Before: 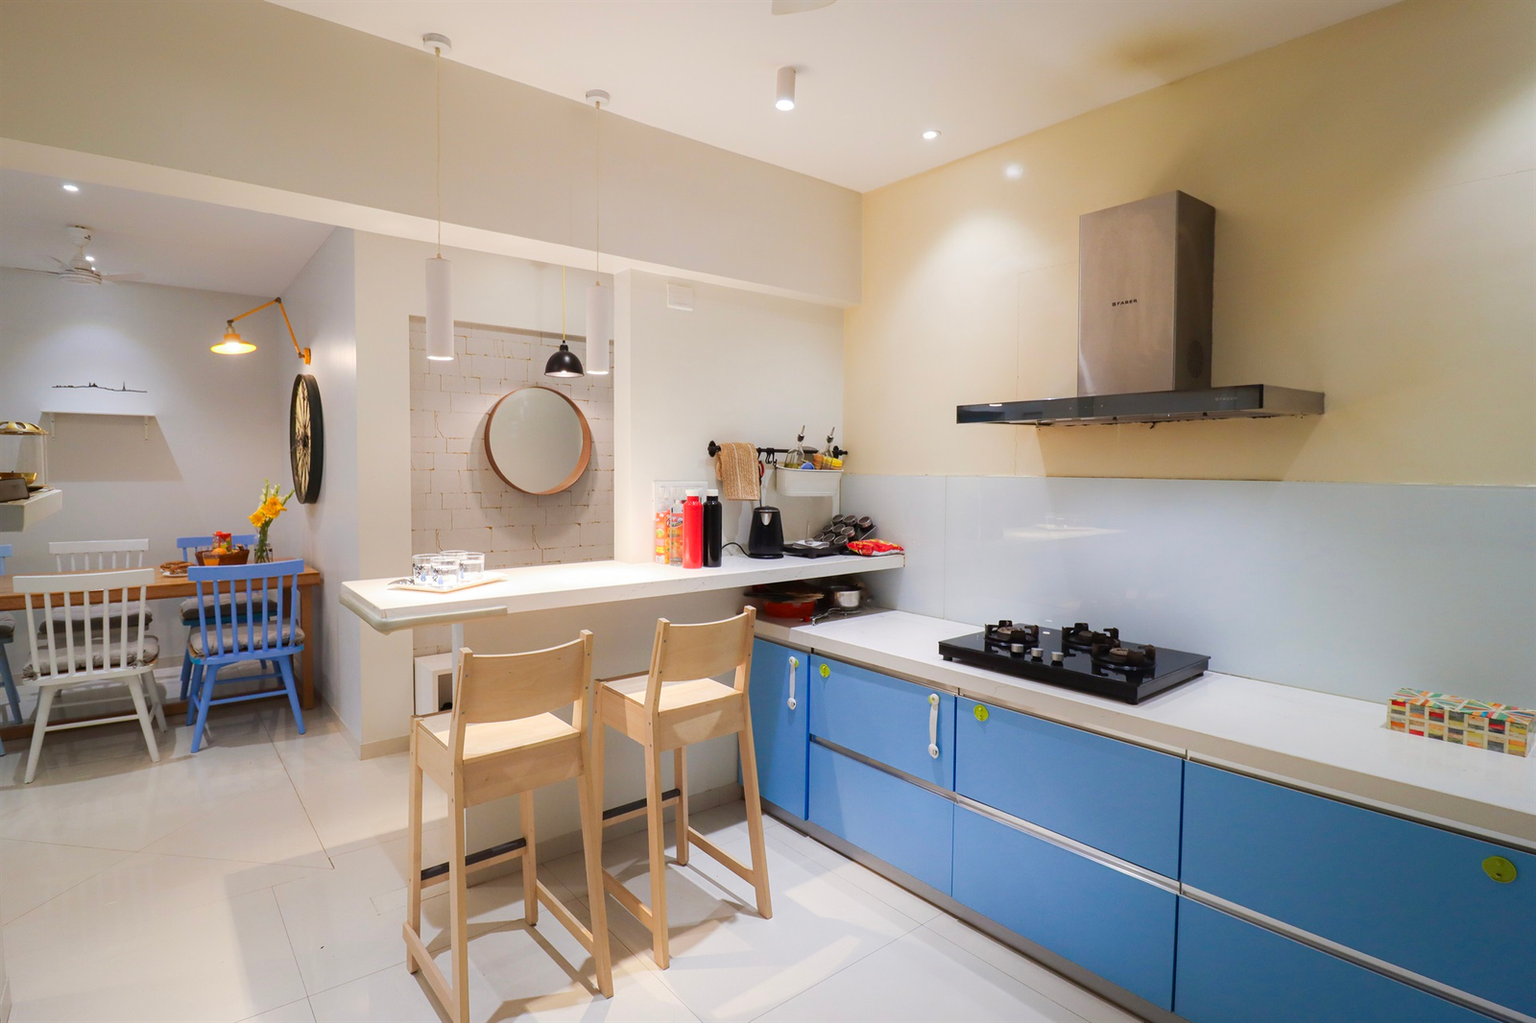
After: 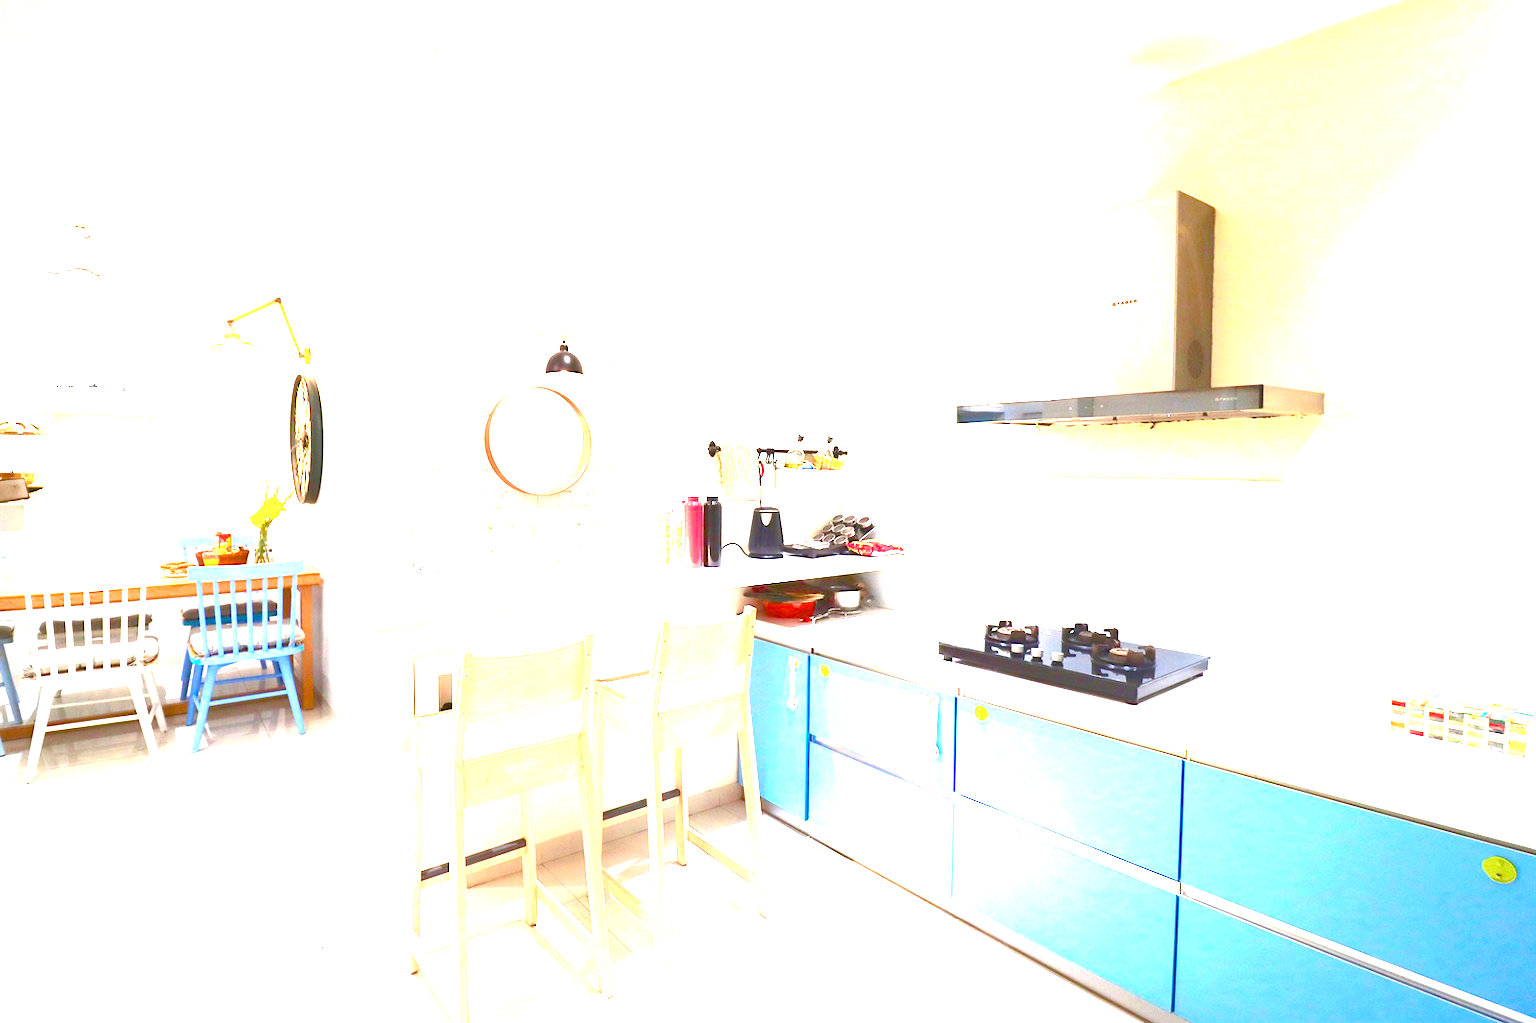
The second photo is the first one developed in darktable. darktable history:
tone equalizer: -7 EV 0.161 EV, -6 EV 0.569 EV, -5 EV 1.16 EV, -4 EV 1.33 EV, -3 EV 1.15 EV, -2 EV 0.6 EV, -1 EV 0.159 EV
exposure: exposure 2.975 EV, compensate exposure bias true, compensate highlight preservation false
color balance rgb: perceptual saturation grading › global saturation 0.151%, perceptual saturation grading › mid-tones 6.233%, perceptual saturation grading › shadows 72.26%
